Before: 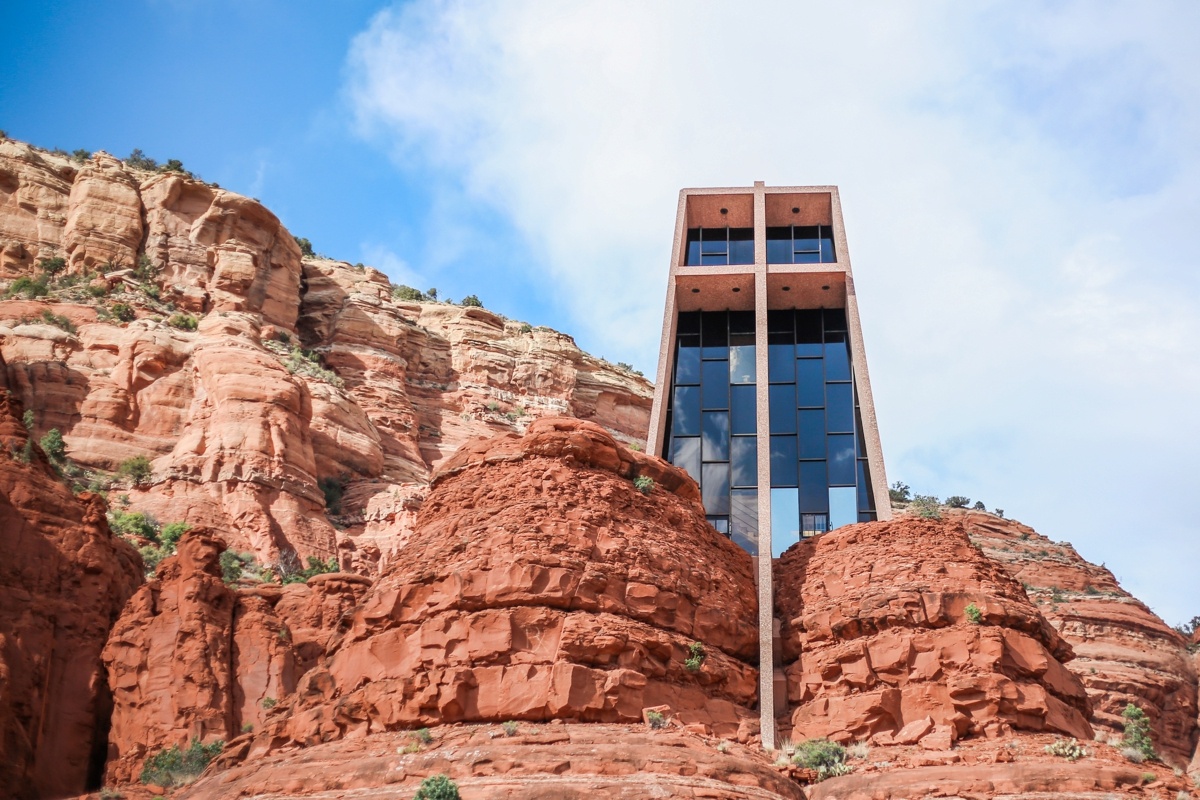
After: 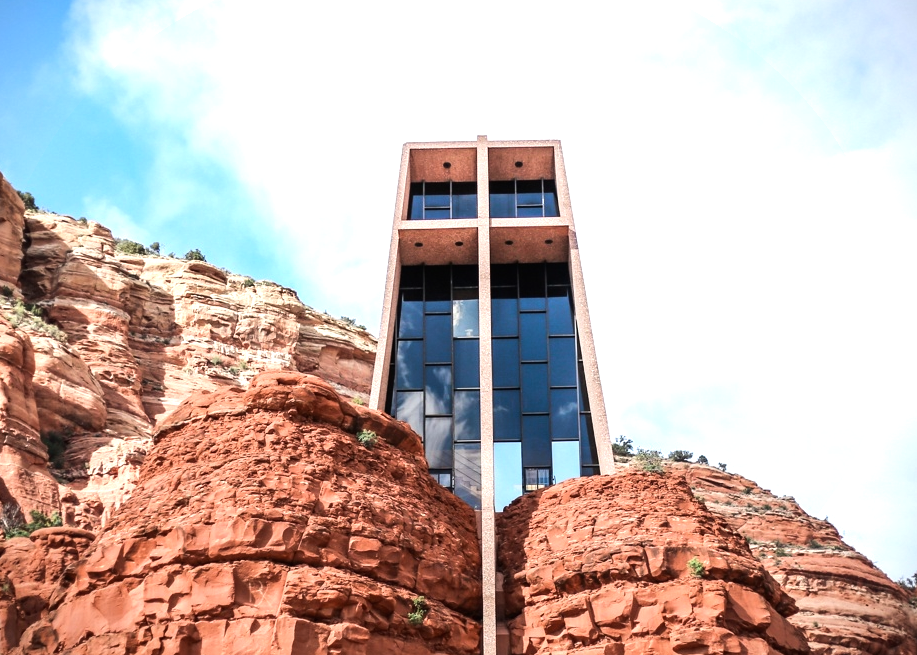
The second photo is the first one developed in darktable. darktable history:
crop: left 23.095%, top 5.827%, bottom 11.854%
vignetting: fall-off start 97.23%, saturation -0.024, center (-0.033, -0.042), width/height ratio 1.179, unbound false
tone equalizer: -8 EV -0.75 EV, -7 EV -0.7 EV, -6 EV -0.6 EV, -5 EV -0.4 EV, -3 EV 0.4 EV, -2 EV 0.6 EV, -1 EV 0.7 EV, +0 EV 0.75 EV, edges refinement/feathering 500, mask exposure compensation -1.57 EV, preserve details no
